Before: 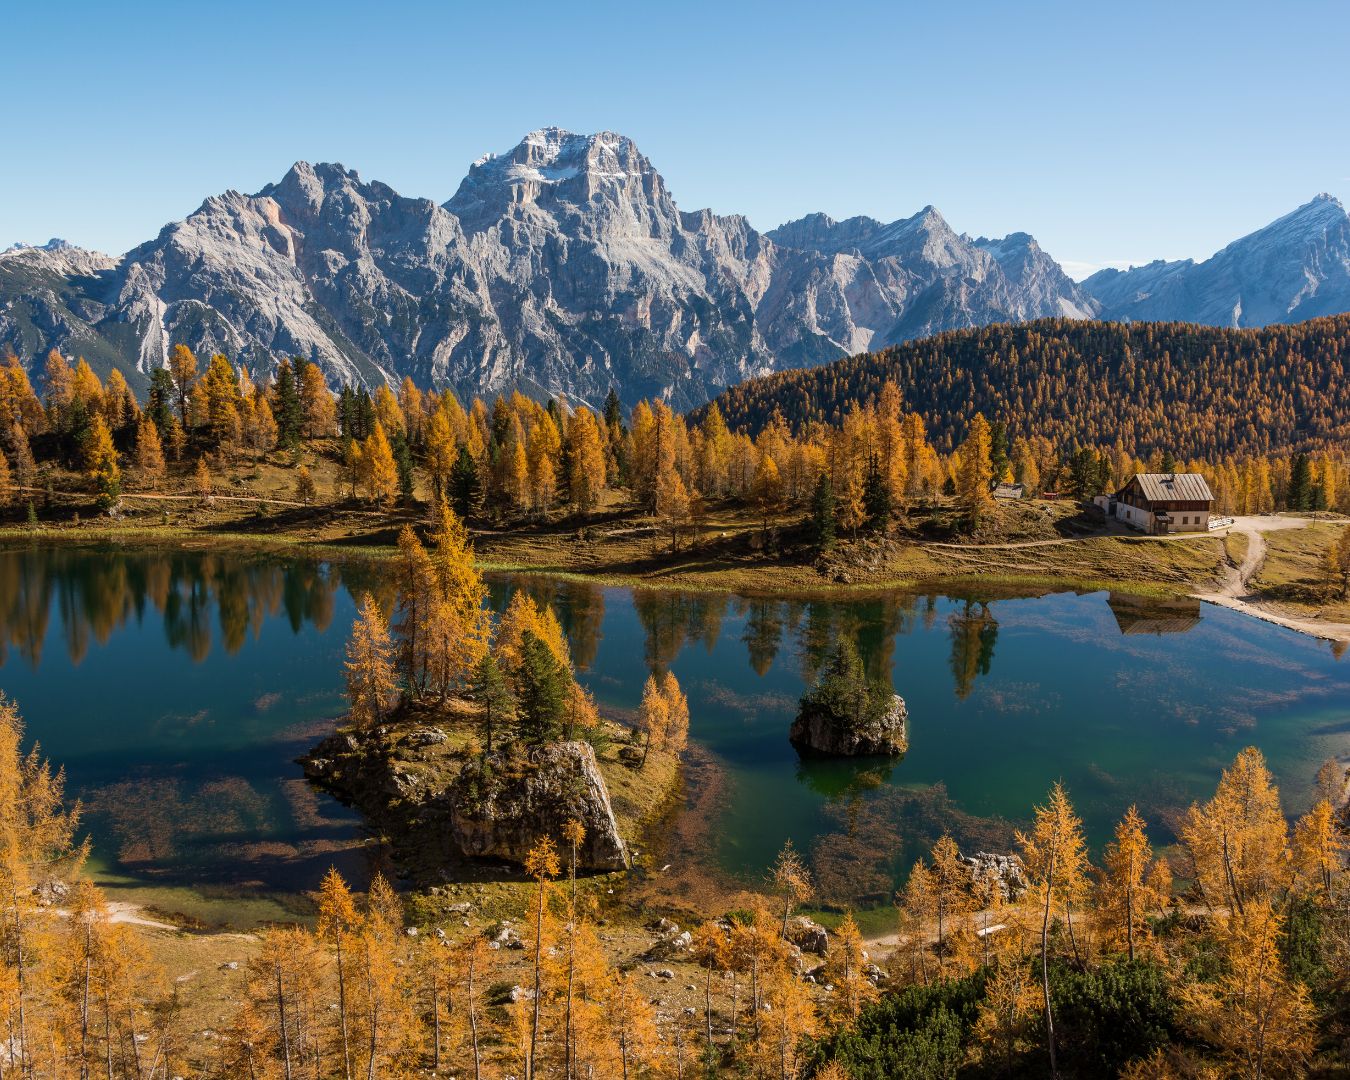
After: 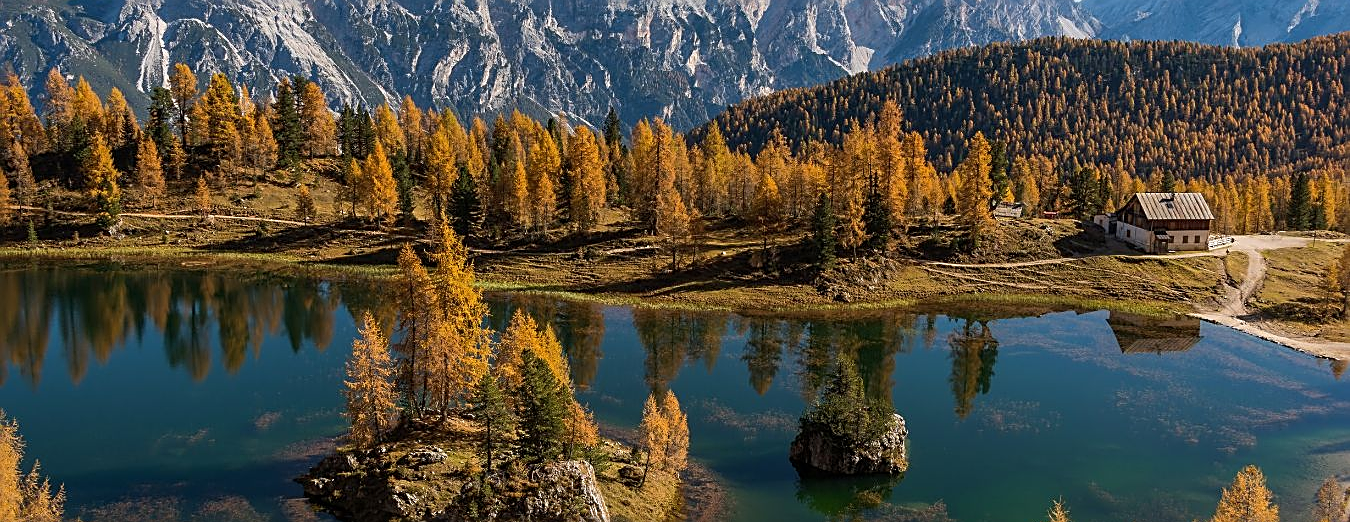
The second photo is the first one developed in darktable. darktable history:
crop and rotate: top 26.056%, bottom 25.543%
sharpen: amount 0.75
